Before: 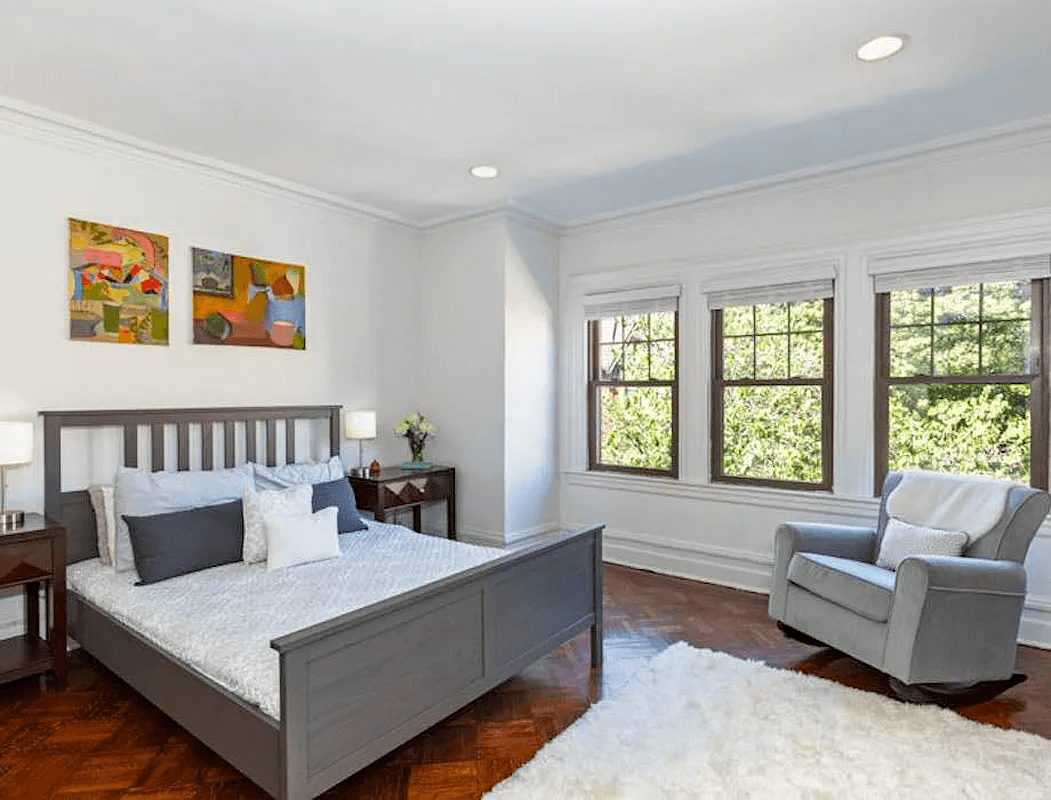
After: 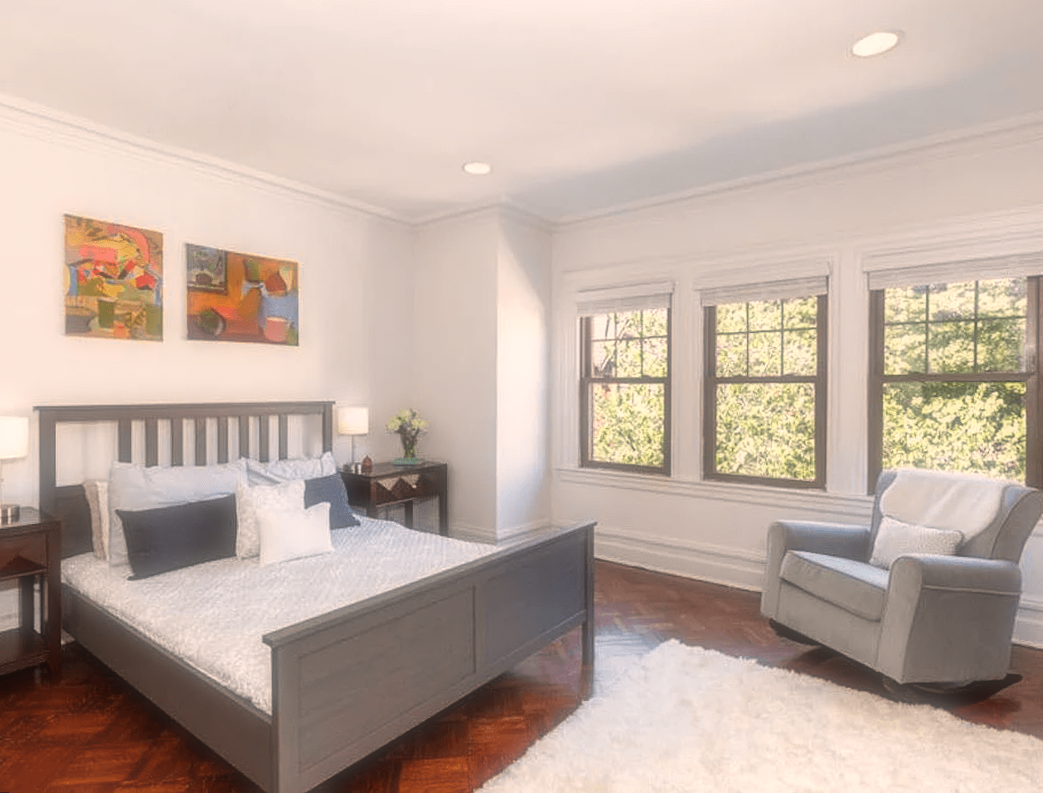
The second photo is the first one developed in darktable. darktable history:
white balance: red 1.127, blue 0.943
rotate and perspective: rotation 0.192°, lens shift (horizontal) -0.015, crop left 0.005, crop right 0.996, crop top 0.006, crop bottom 0.99
soften: size 60.24%, saturation 65.46%, brightness 0.506 EV, mix 25.7%
